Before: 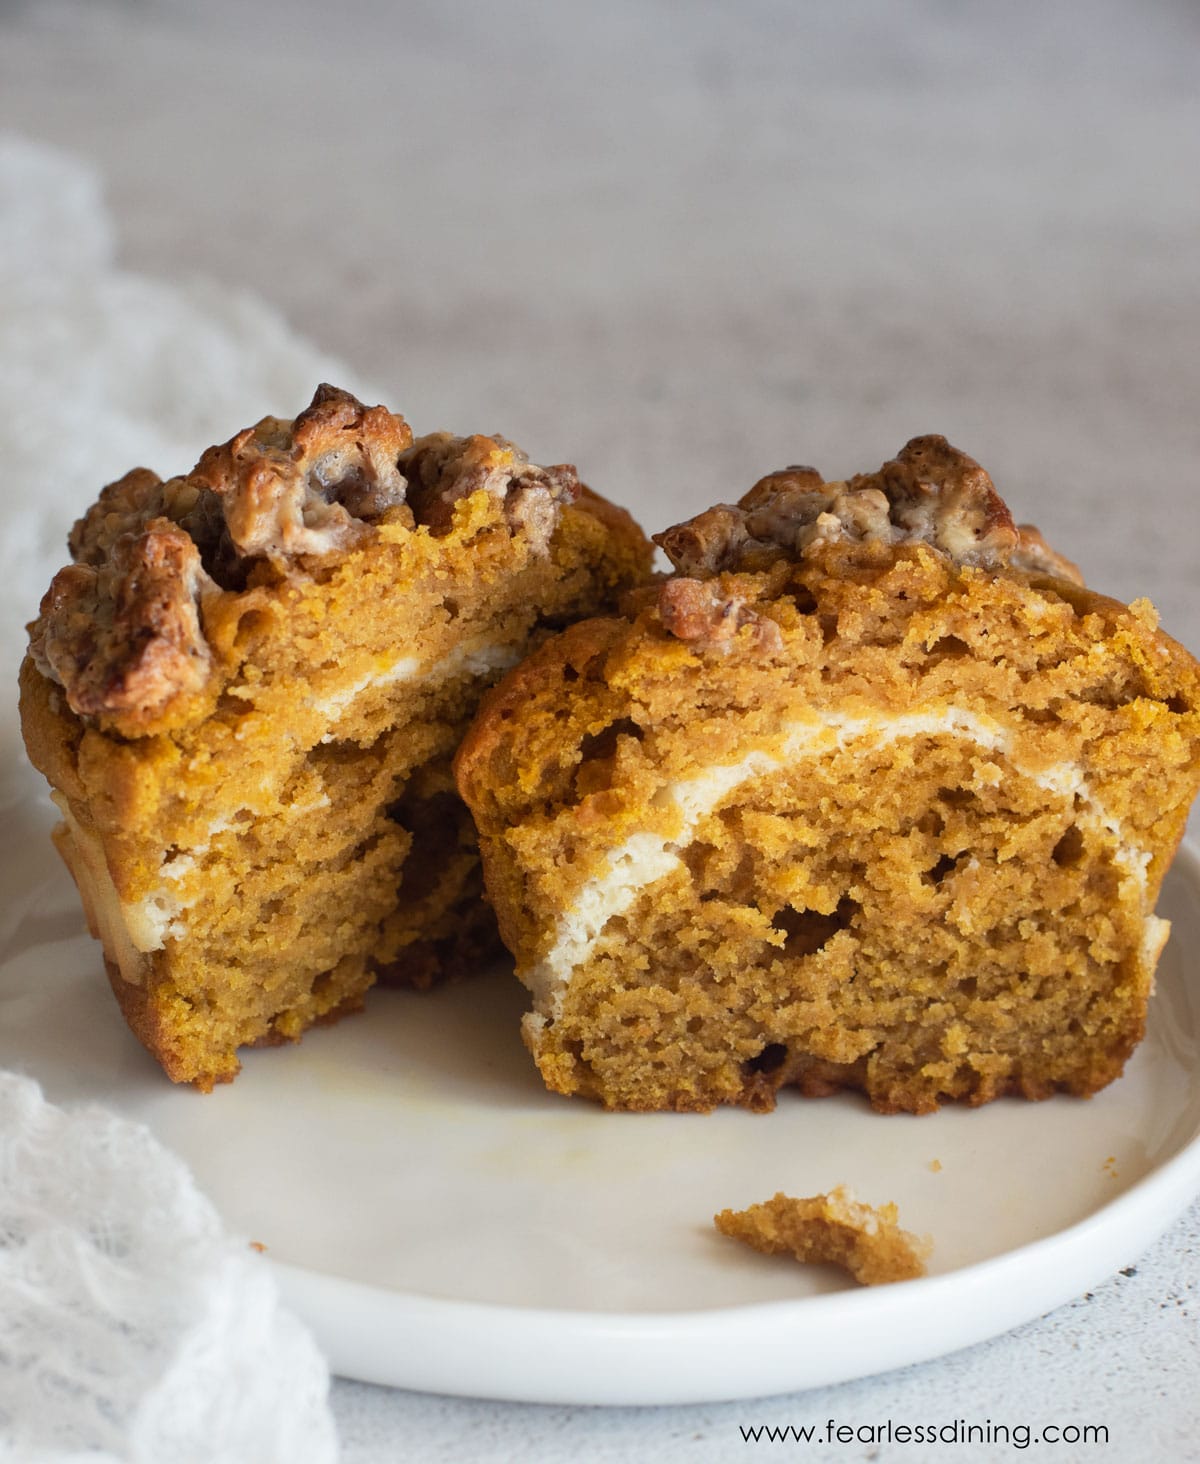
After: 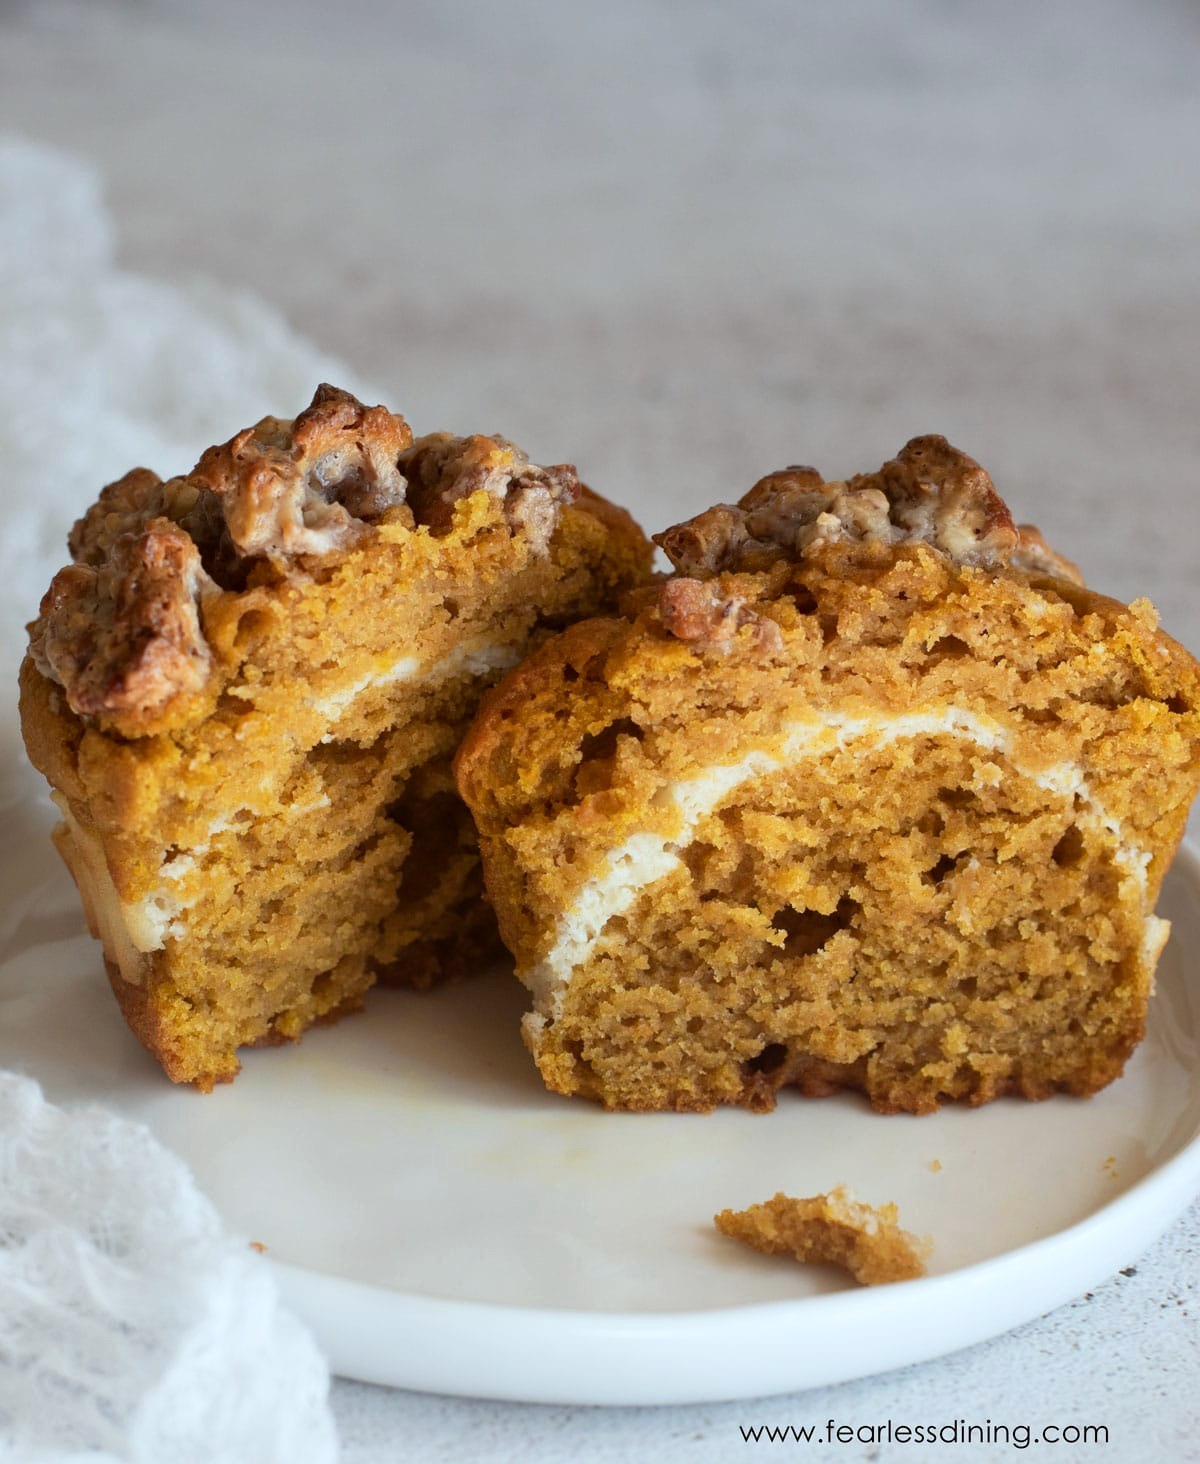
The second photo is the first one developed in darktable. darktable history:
color correction: highlights a* -3.4, highlights b* -6.08, shadows a* 2.92, shadows b* 5.38
